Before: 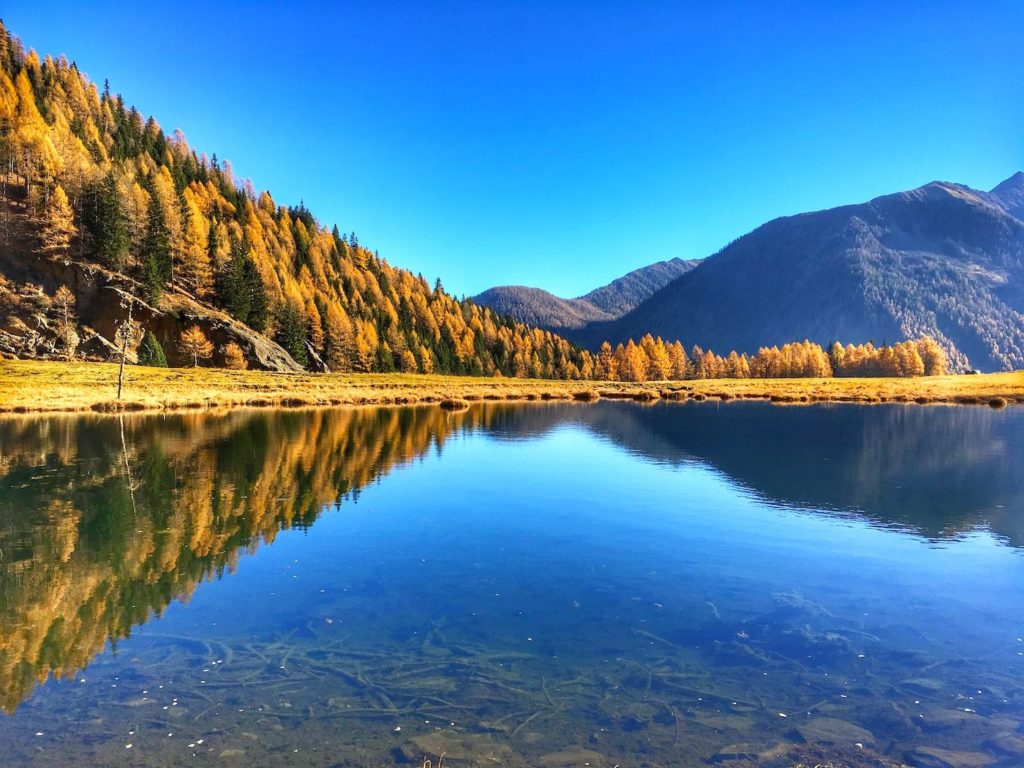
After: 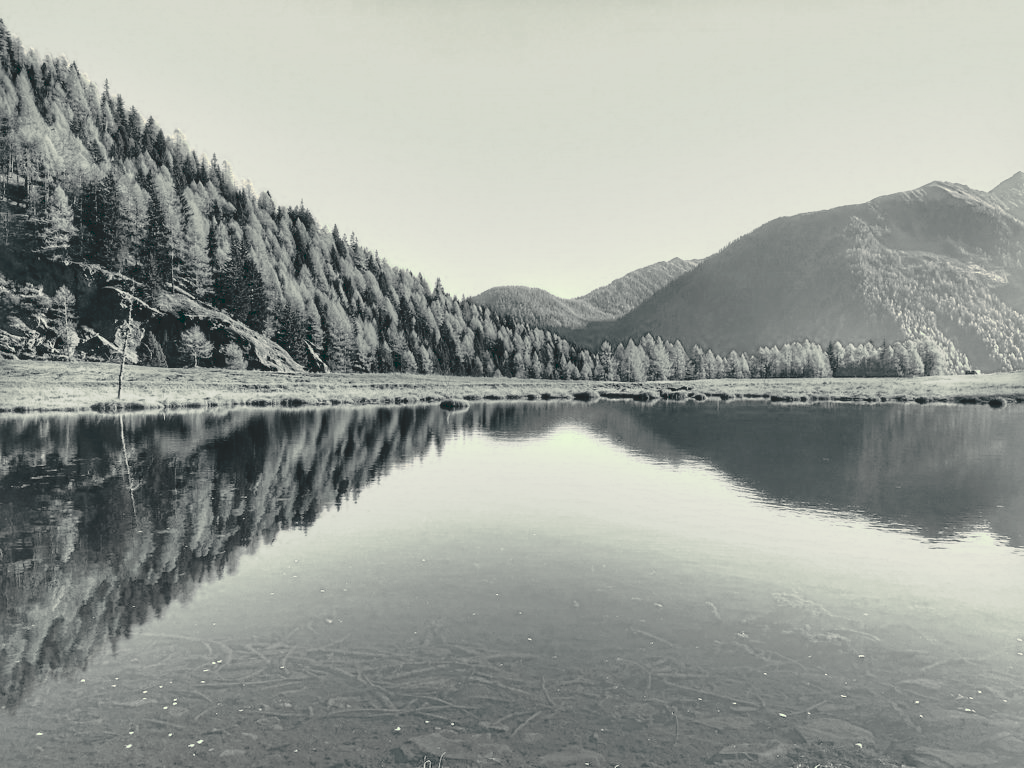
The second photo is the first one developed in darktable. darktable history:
tone curve: curves: ch0 [(0, 0) (0.003, 0.128) (0.011, 0.133) (0.025, 0.133) (0.044, 0.141) (0.069, 0.152) (0.1, 0.169) (0.136, 0.201) (0.177, 0.239) (0.224, 0.294) (0.277, 0.358) (0.335, 0.428) (0.399, 0.488) (0.468, 0.55) (0.543, 0.611) (0.623, 0.678) (0.709, 0.755) (0.801, 0.843) (0.898, 0.91) (1, 1)], preserve colors none
color look up table: target L [84.73, 78.68, 80.44, 75.52, 76.25, 58.61, 53.35, 39.88, 40.71, 34.6, 26.8, 201.81, 84.73, 80.52, 64.75, 64.35, 61.16, 68.2, 54.32, 41.25, 41.99, 42.37, 25.08, 7.15, 98.87, 100.9, 90.09, 78.8, 87.3, 76.35, 90.61, 71.86, 70.45, 89.02, 69.61, 84.73, 47.65, 55.53, 34.09, 40.83, 20.74, 6.954, 98.54, 87.49, 85.65, 77.08, 59.63, 58.32, 34.5], target a [-2.859, -2.985, -2.969, -2.655, -2.704, -3.042, -4.219, -2.76, -2.368, -1.503, -1.444, 0, -2.859, -2.797, -2.95, -3.11, -3.58, -2.809, -2.943, -1.833, -2.192, -2.33, -1.456, -4.958, -14.51, -2.62, -3.897, -2.381, -3.828, -2.204, -4.882, -2.665, -2.773, -2.604, -3.099, -2.859, -2.333, -2.718, -1.726, -1.806, -1.878, -5.94, -14.92, -2.932, -2.319, -2.198, -3.551, -2.511, -1.933], target b [8.274, 6.603, 6.6, 5.663, 5.639, 2.715, 2.439, -0.201, 0.441, -1.177, -0.511, -0.001, 8.274, 7.262, 3.454, 4.252, 3.559, 4.831, 1.822, 0, -0.144, 0.427, -0.551, -2.94, 22.71, 24.3, 11.41, 6.291, 9.396, 5.242, 12.22, 4.563, 4.147, 10.2, 4.025, 8.274, 0.435, 2.053, -0.033, 0.007, -0.601, -3.252, 22.76, 8.838, 7.453, 5.211, 3.096, 2.362, -0.7], num patches 49
